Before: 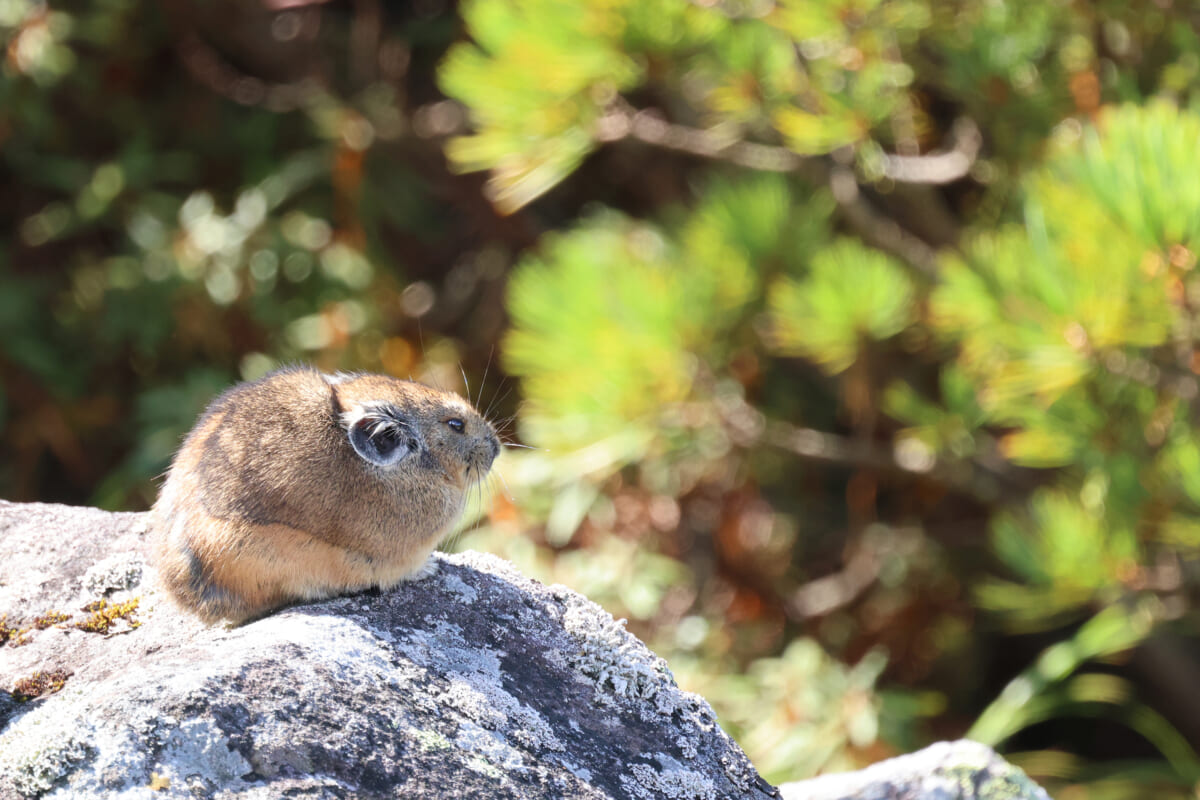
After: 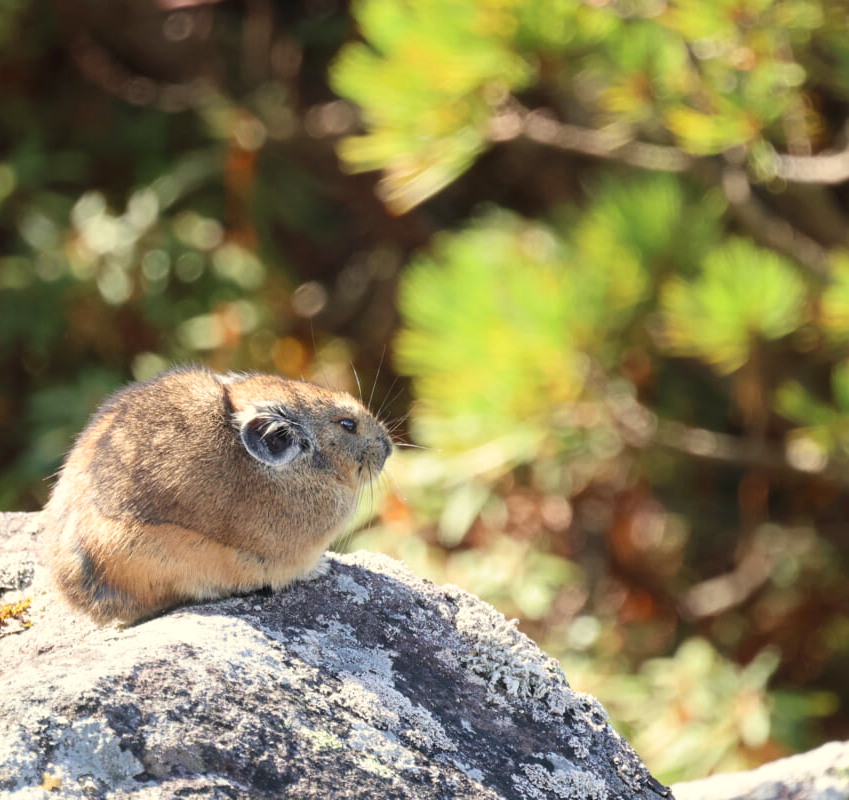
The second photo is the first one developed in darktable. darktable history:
white balance: red 1.029, blue 0.92
crop and rotate: left 9.061%, right 20.142%
